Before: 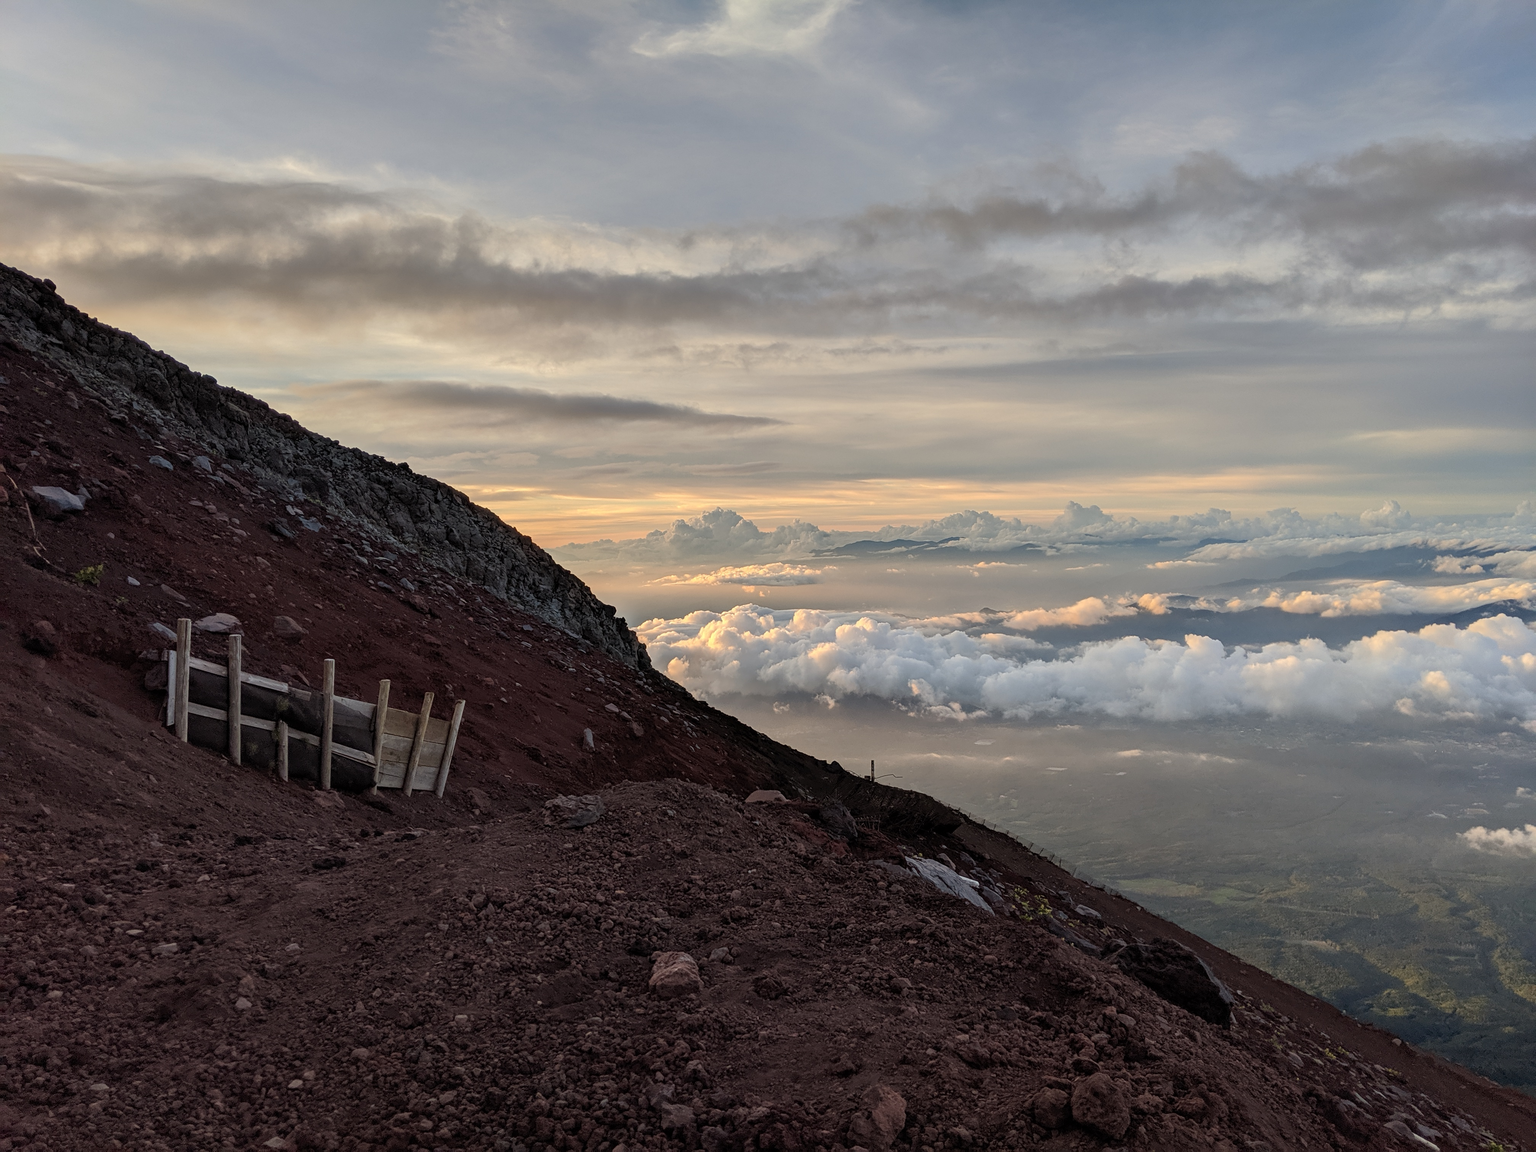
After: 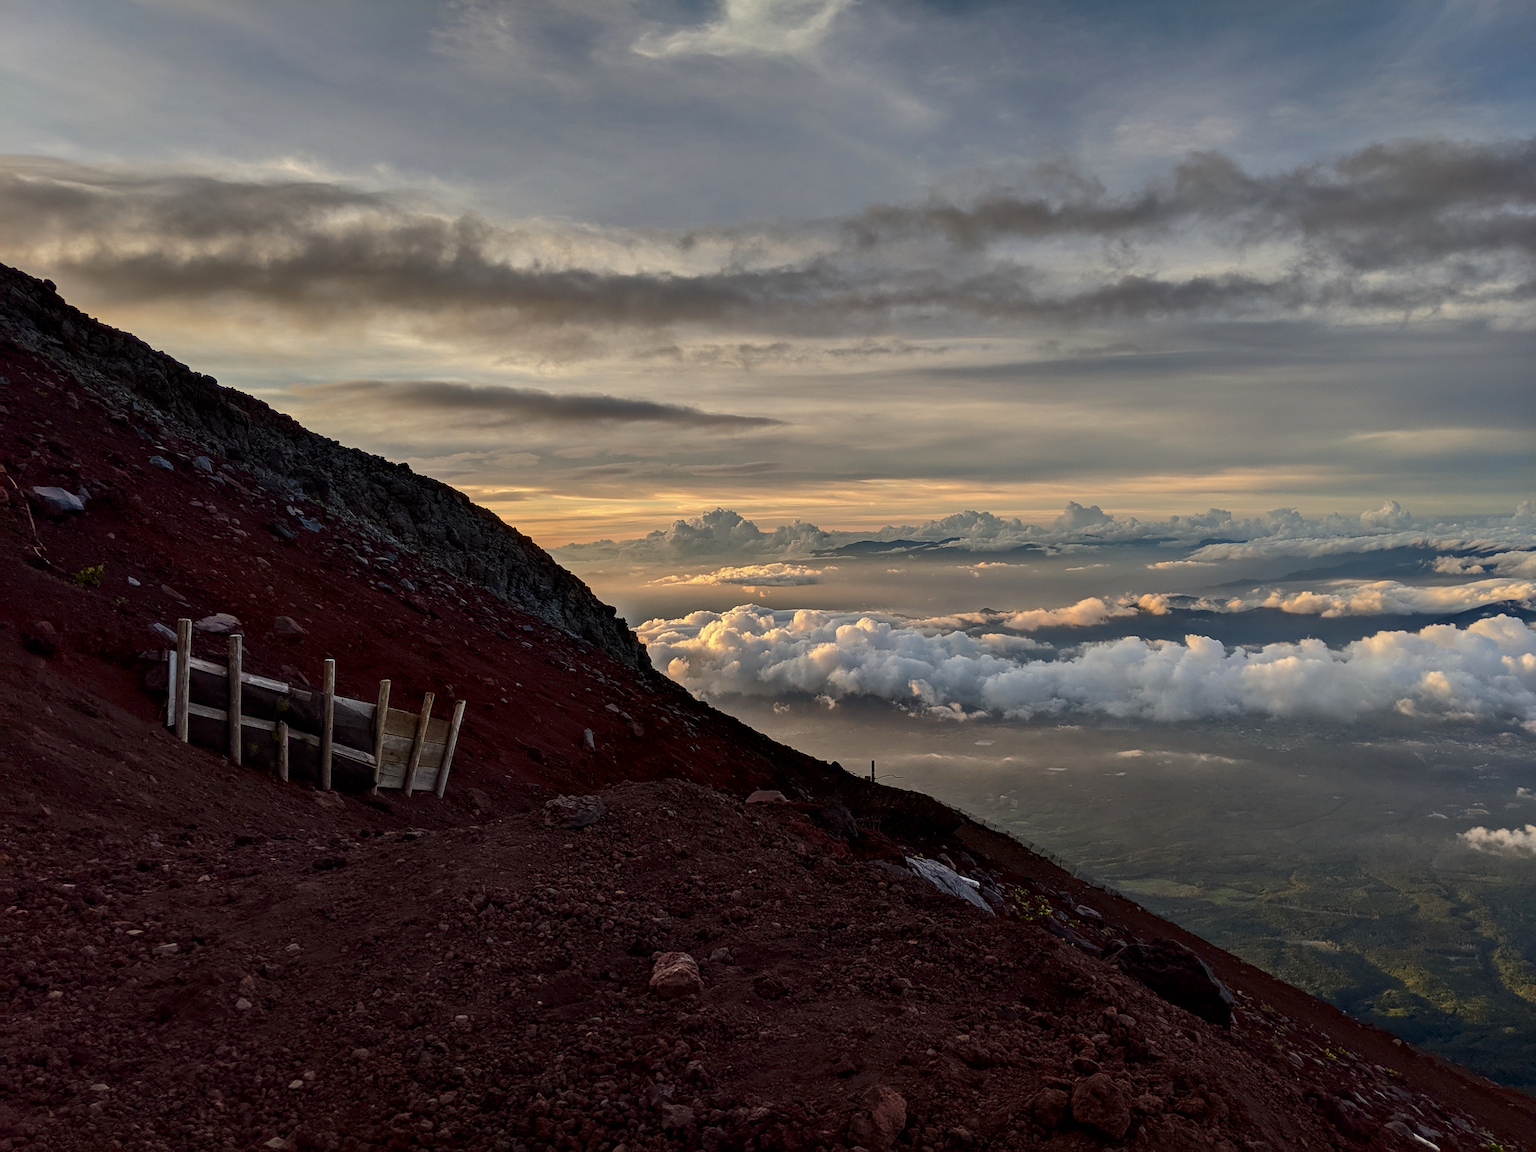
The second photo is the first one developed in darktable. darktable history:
contrast brightness saturation: contrast 0.1, brightness -0.26, saturation 0.14
shadows and highlights: shadows 35, highlights -35, soften with gaussian
